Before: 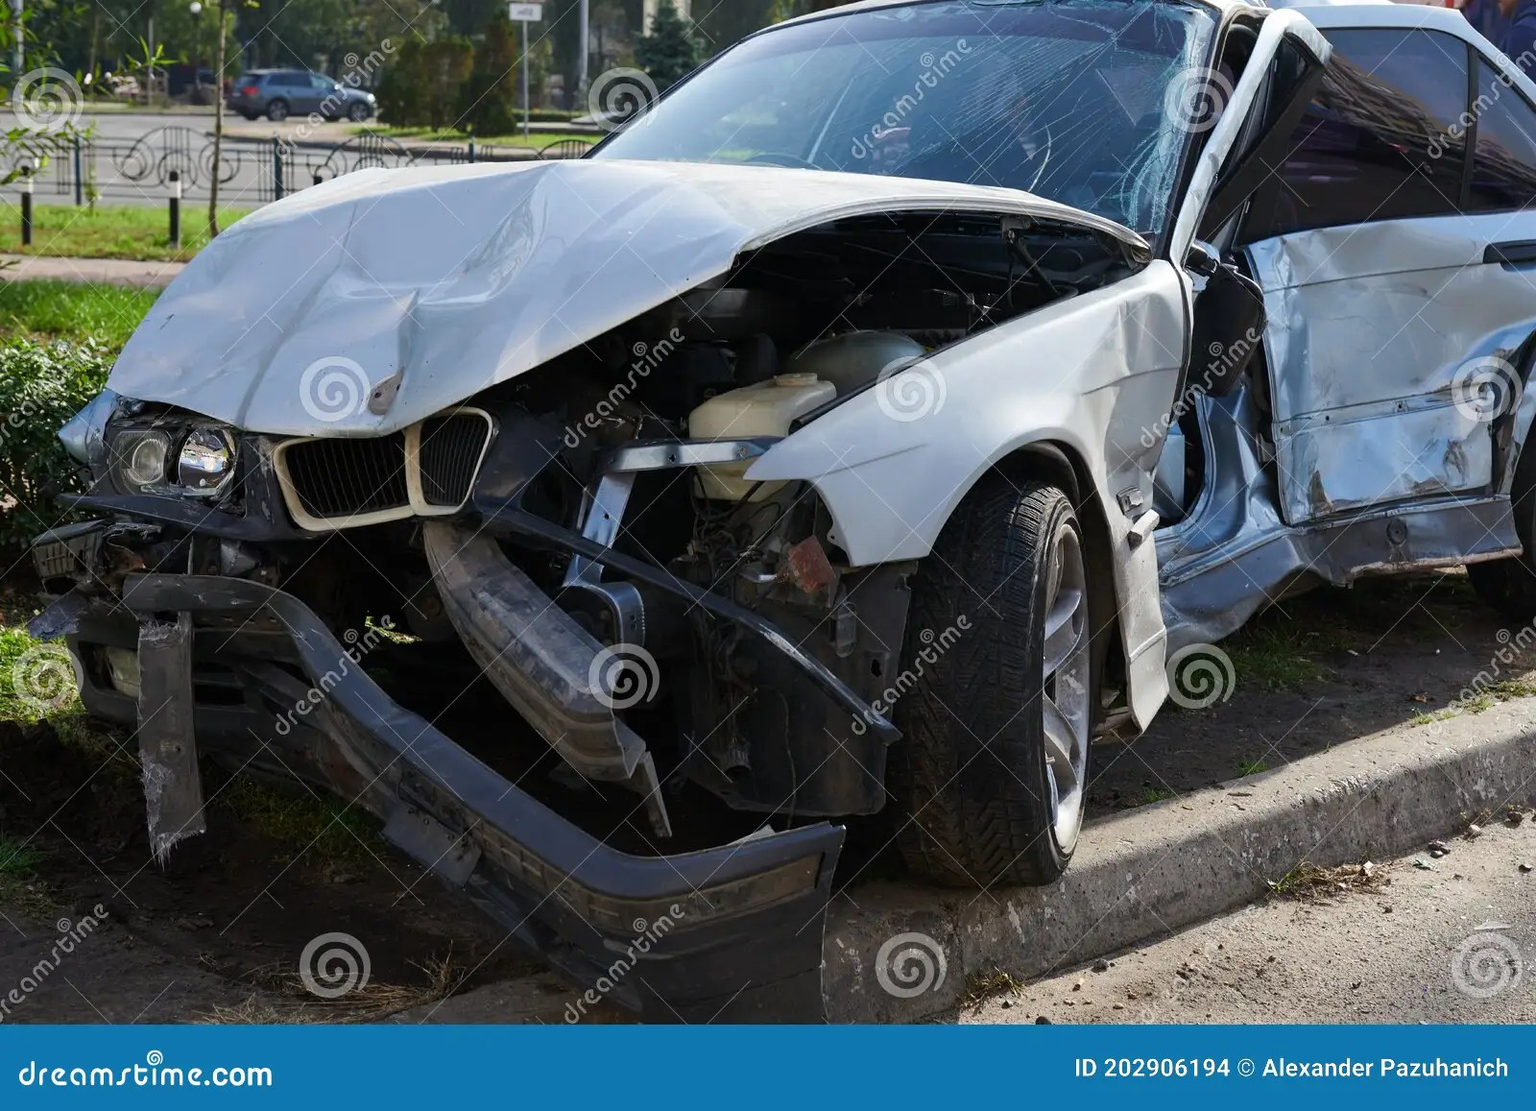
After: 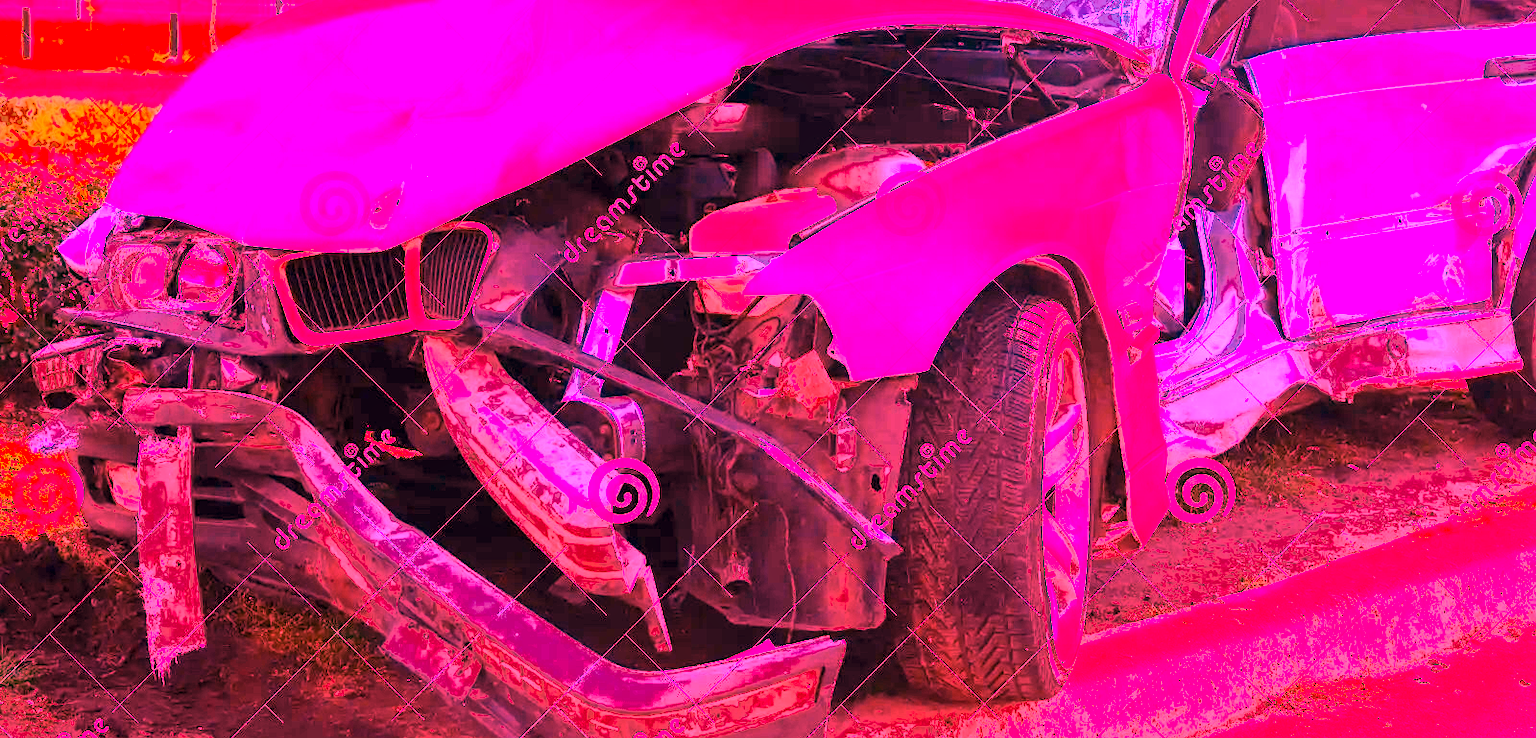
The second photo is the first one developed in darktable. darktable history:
white balance: red 4.26, blue 1.802
color correction: highlights a* 0.207, highlights b* 2.7, shadows a* -0.874, shadows b* -4.78
local contrast: highlights 100%, shadows 100%, detail 120%, midtone range 0.2
crop: top 16.727%, bottom 16.727%
exposure: exposure 1.137 EV, compensate highlight preservation false
fill light: exposure -0.73 EV, center 0.69, width 2.2
